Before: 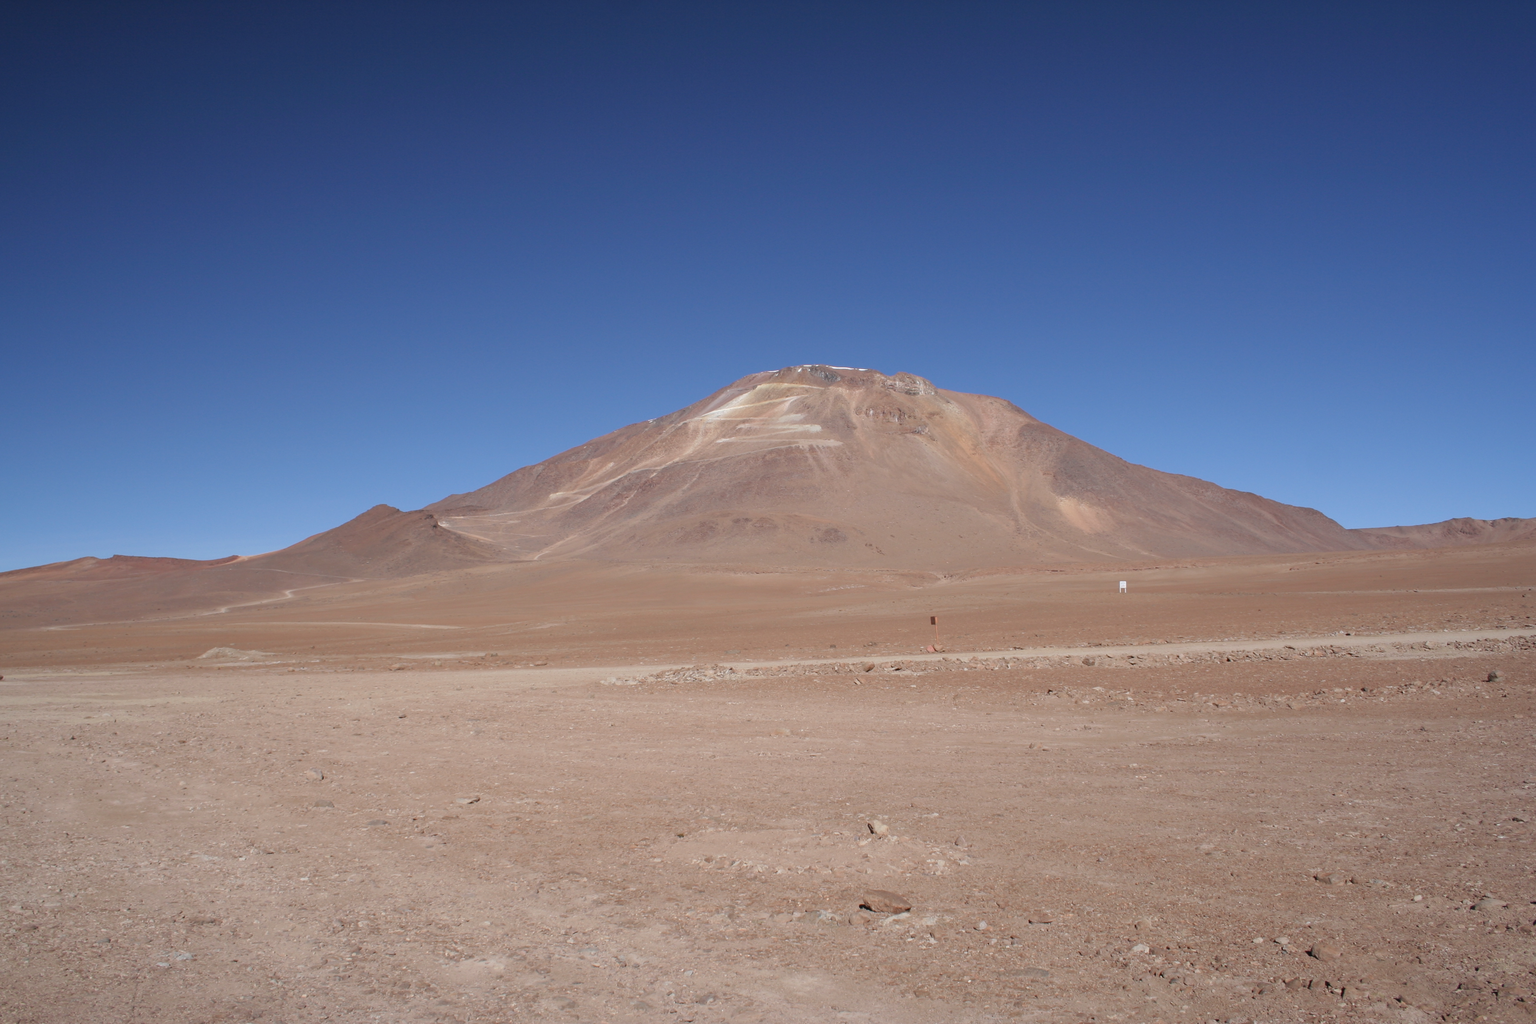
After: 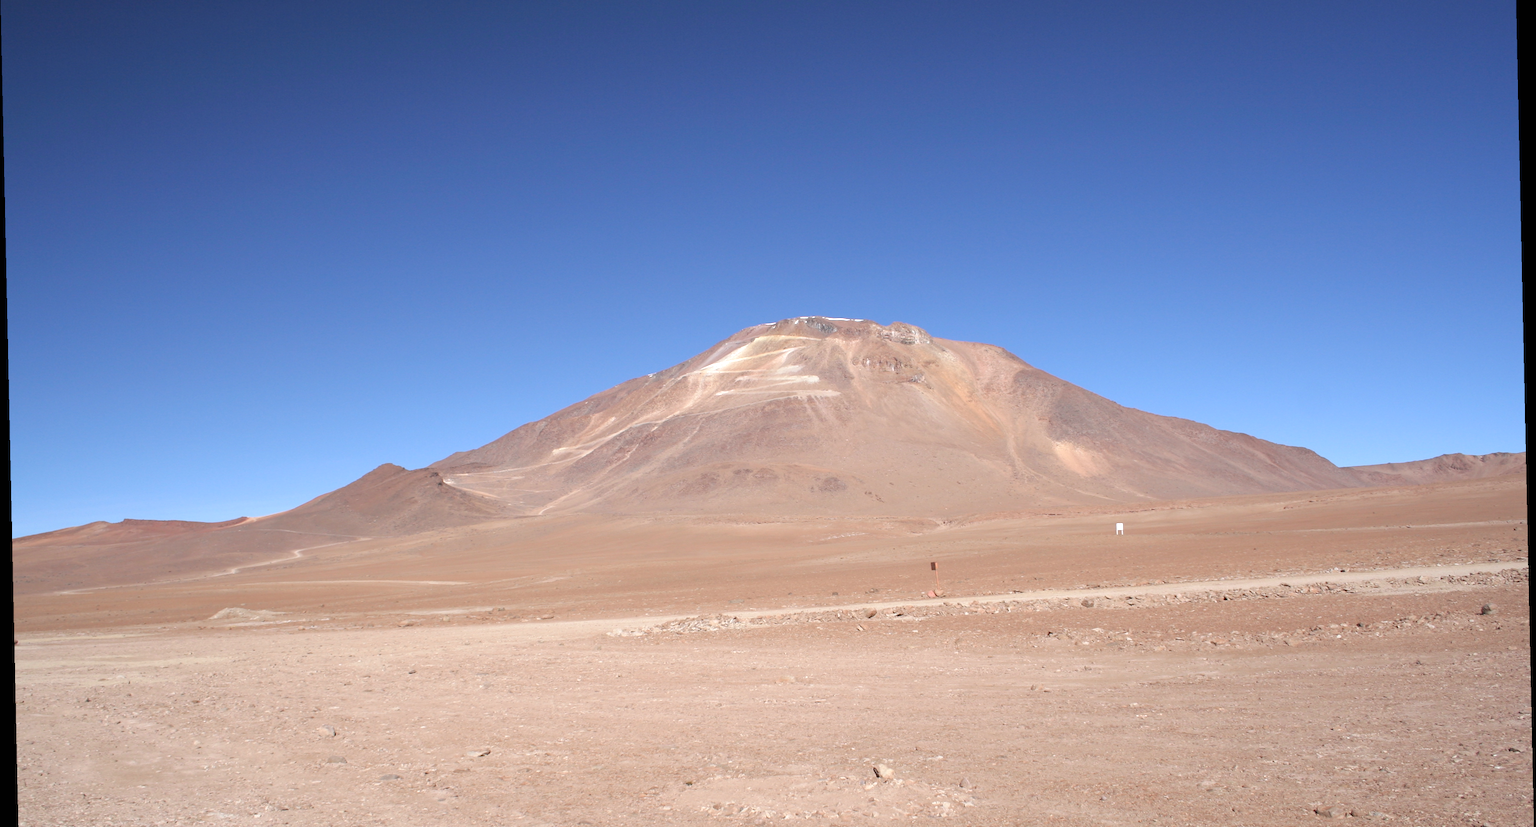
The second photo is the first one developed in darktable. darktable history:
rotate and perspective: rotation -1.24°, automatic cropping off
exposure: black level correction 0, exposure 0.7 EV, compensate exposure bias true, compensate highlight preservation false
crop and rotate: top 5.667%, bottom 14.937%
